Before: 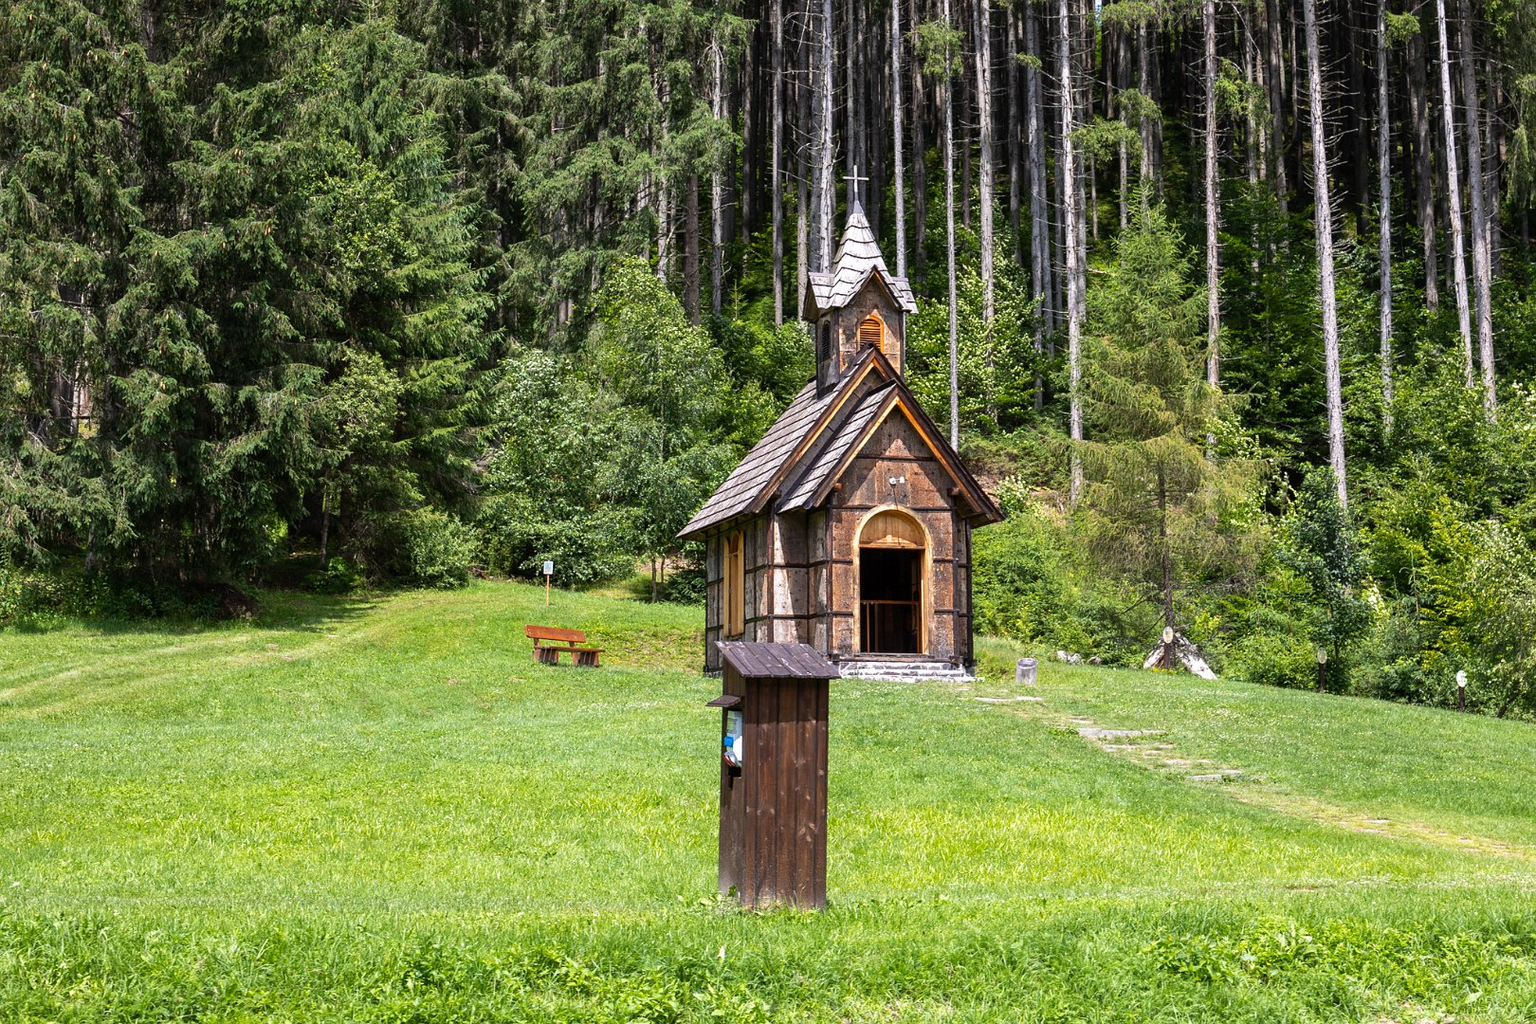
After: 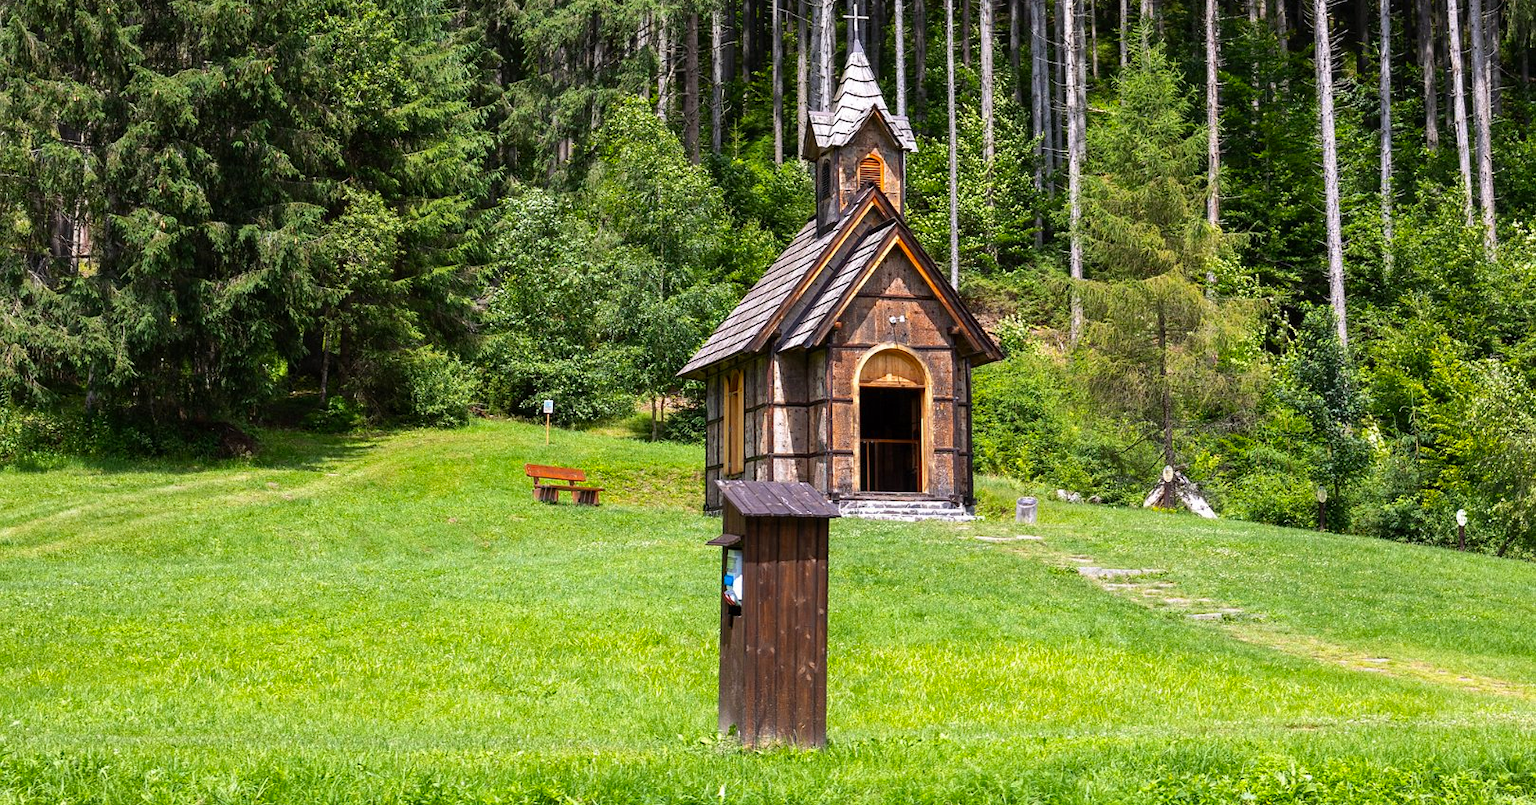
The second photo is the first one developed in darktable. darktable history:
crop and rotate: top 15.774%, bottom 5.506%
color contrast: green-magenta contrast 1.2, blue-yellow contrast 1.2
